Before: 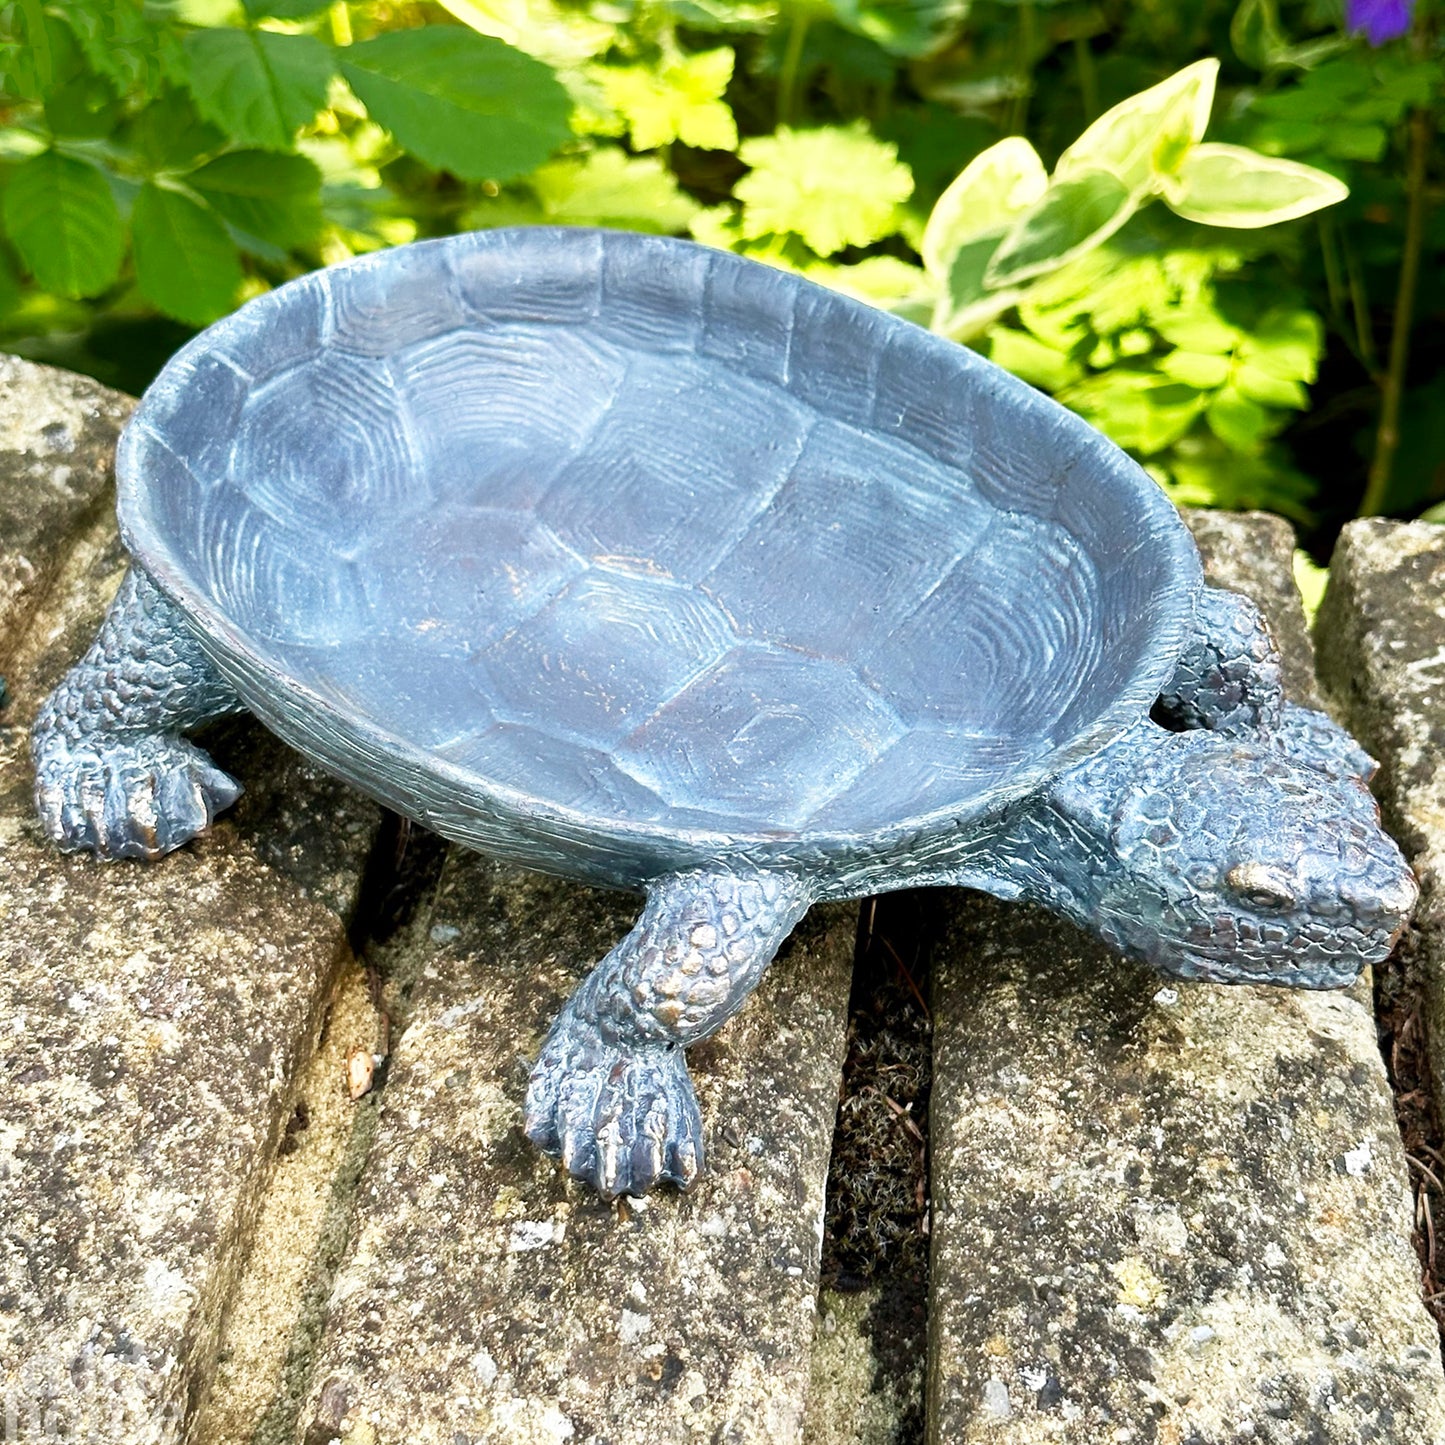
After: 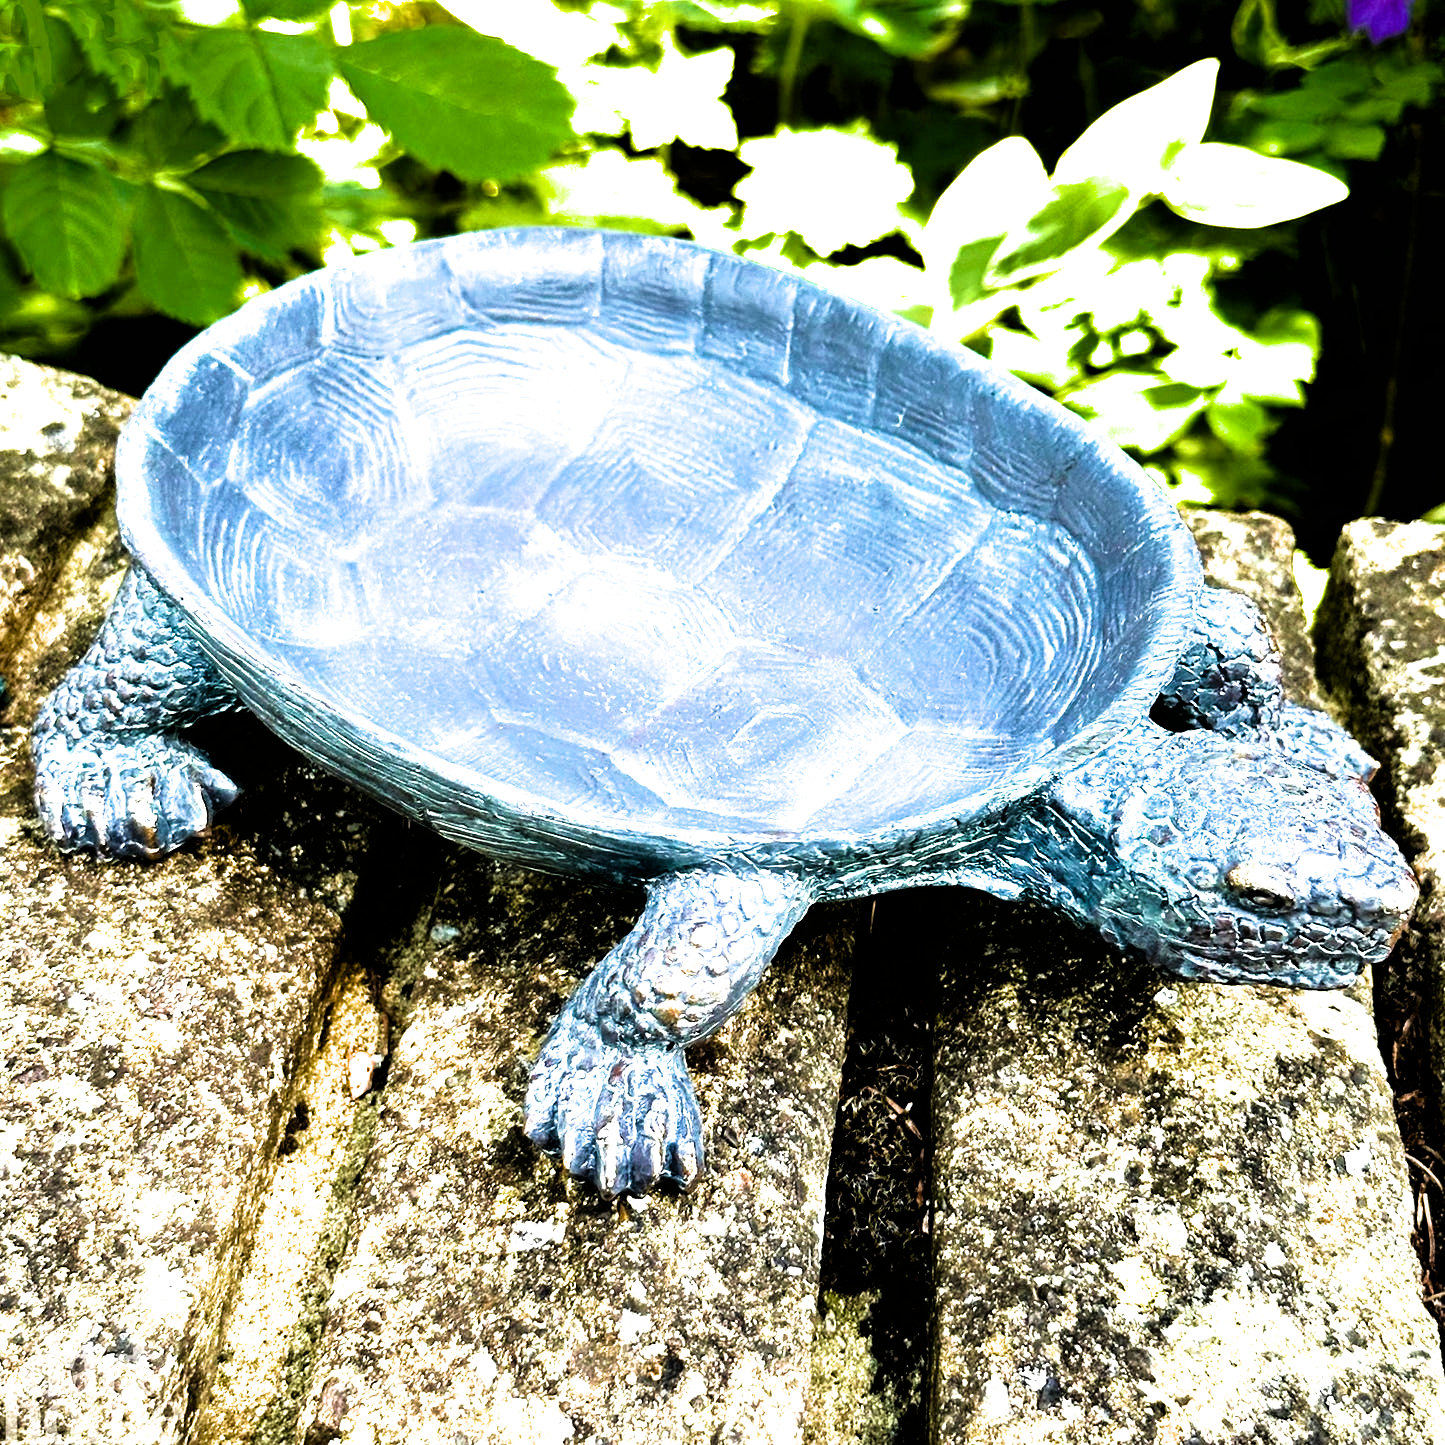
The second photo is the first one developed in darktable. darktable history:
color balance rgb: linear chroma grading › global chroma 9%, perceptual saturation grading › global saturation 36%, perceptual brilliance grading › global brilliance 15%, perceptual brilliance grading › shadows -35%, global vibrance 15%
filmic rgb: black relative exposure -3.63 EV, white relative exposure 2.16 EV, hardness 3.62
velvia: on, module defaults
